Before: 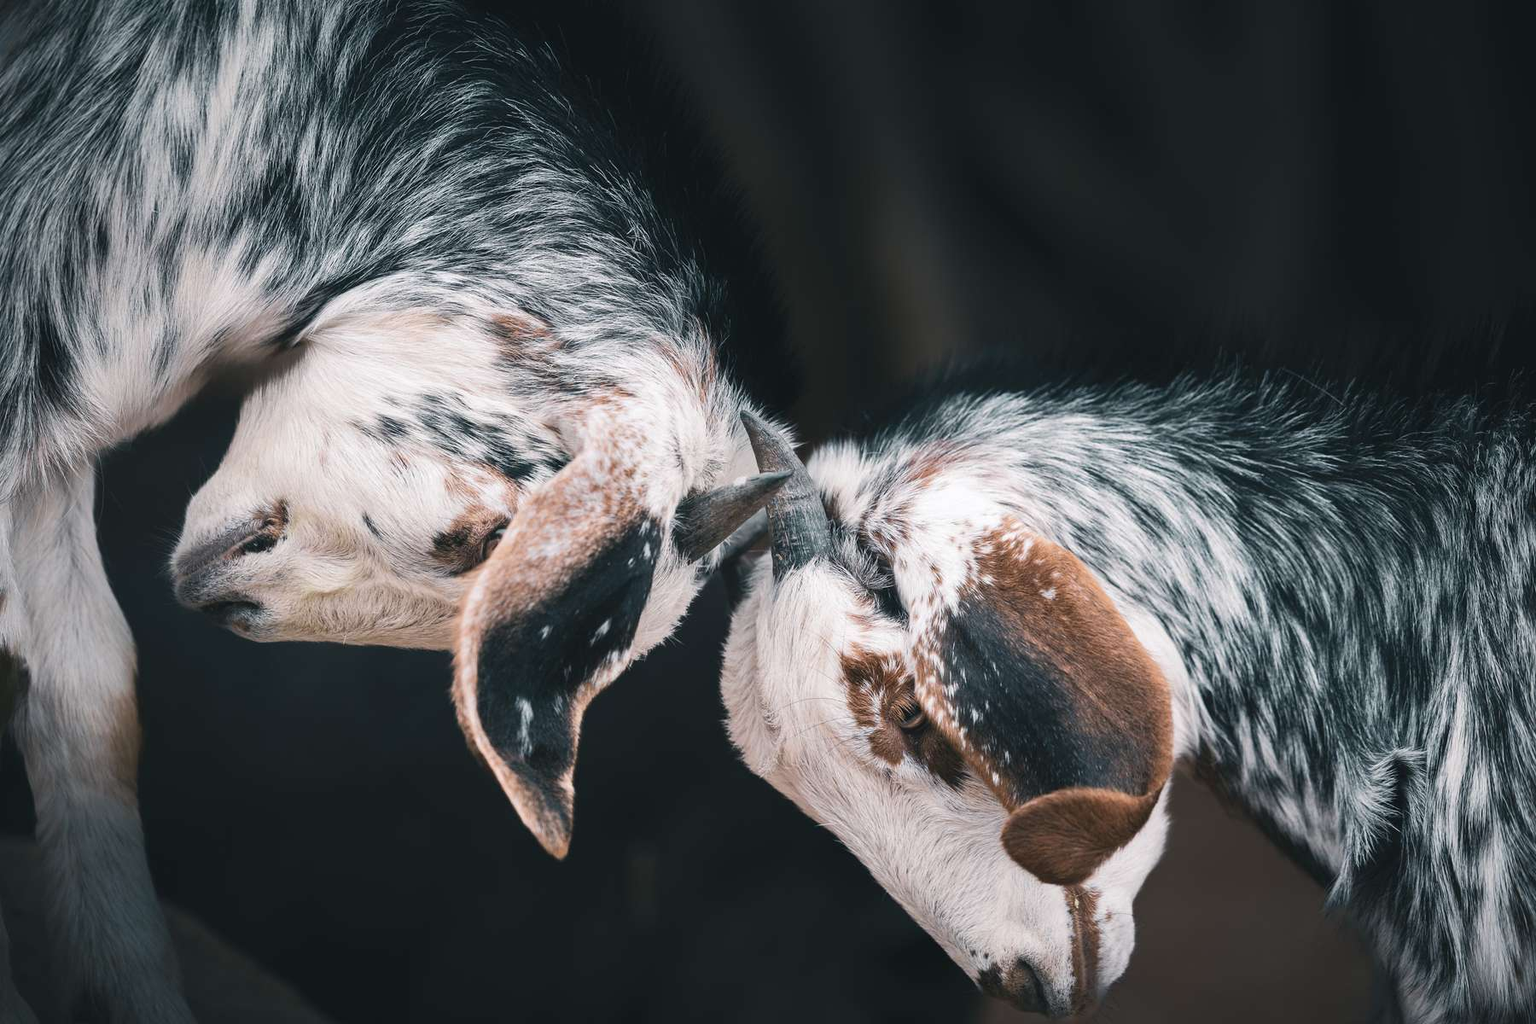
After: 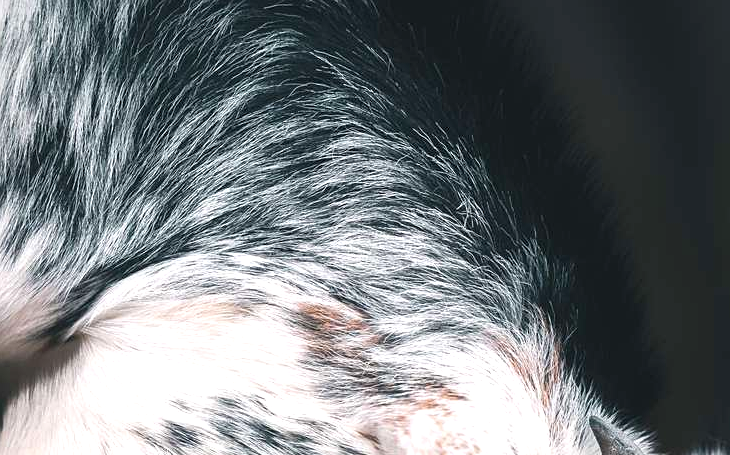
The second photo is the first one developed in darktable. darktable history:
exposure: exposure 0.515 EV, compensate highlight preservation false
sharpen: amount 0.2
crop: left 15.452%, top 5.459%, right 43.956%, bottom 56.62%
